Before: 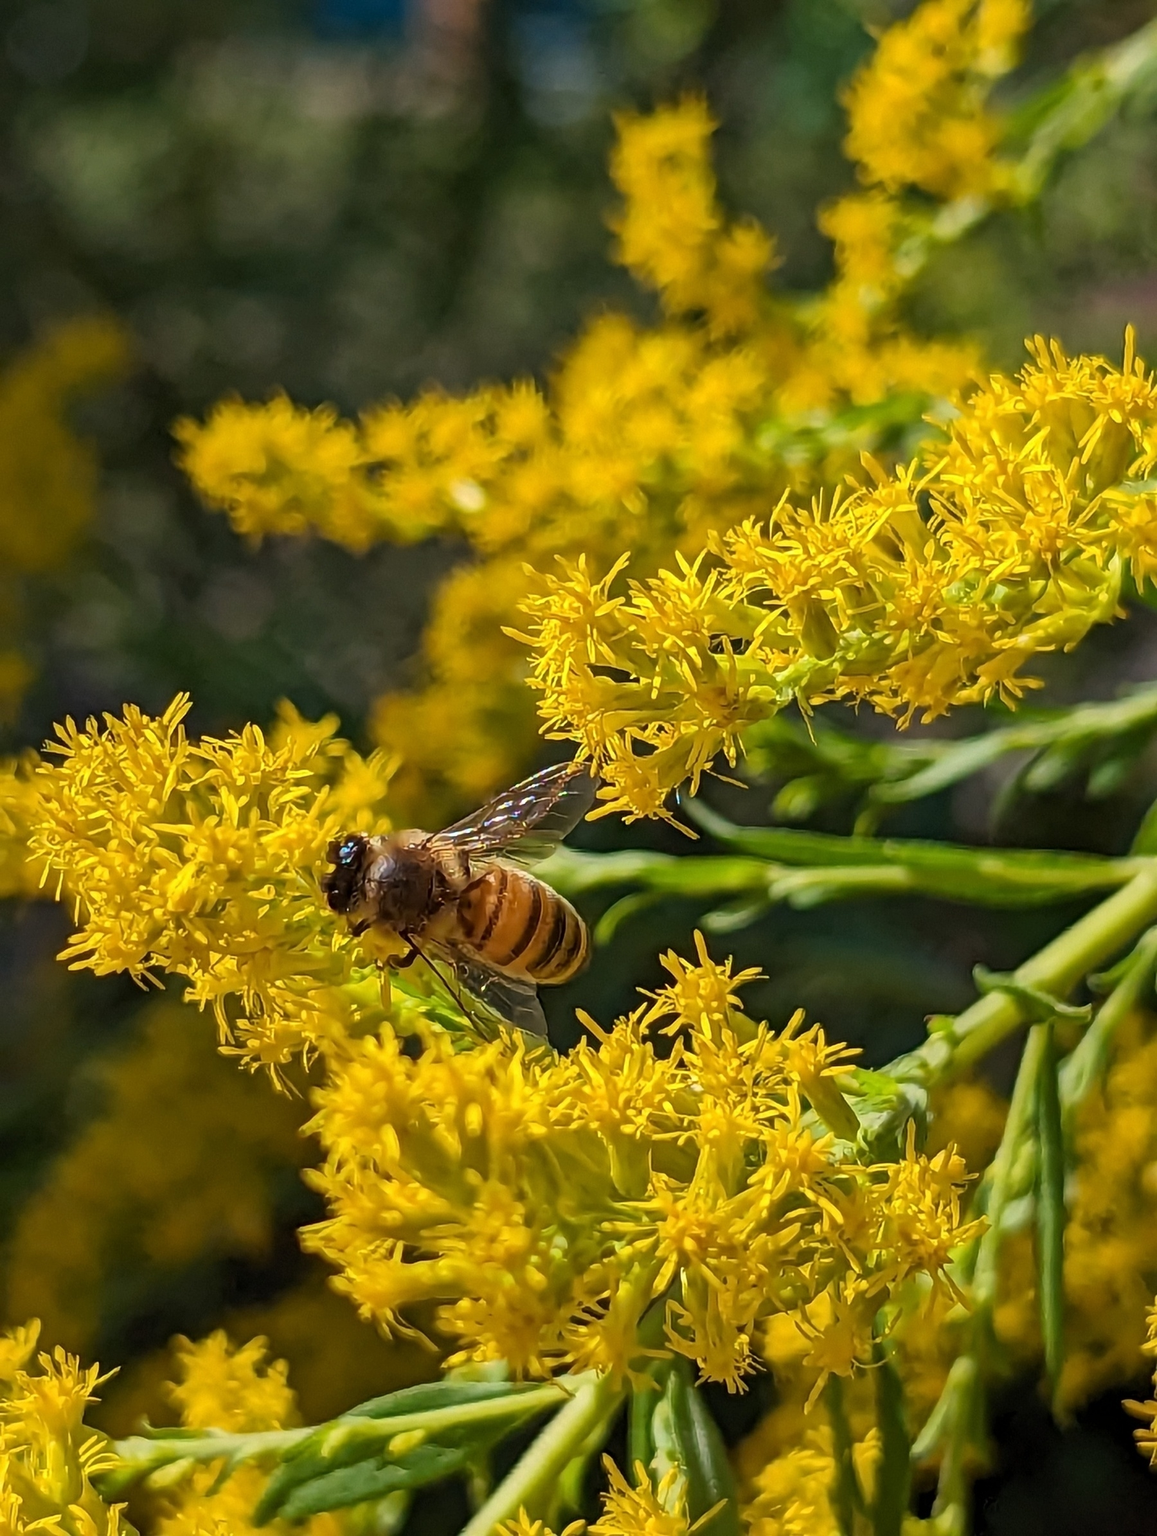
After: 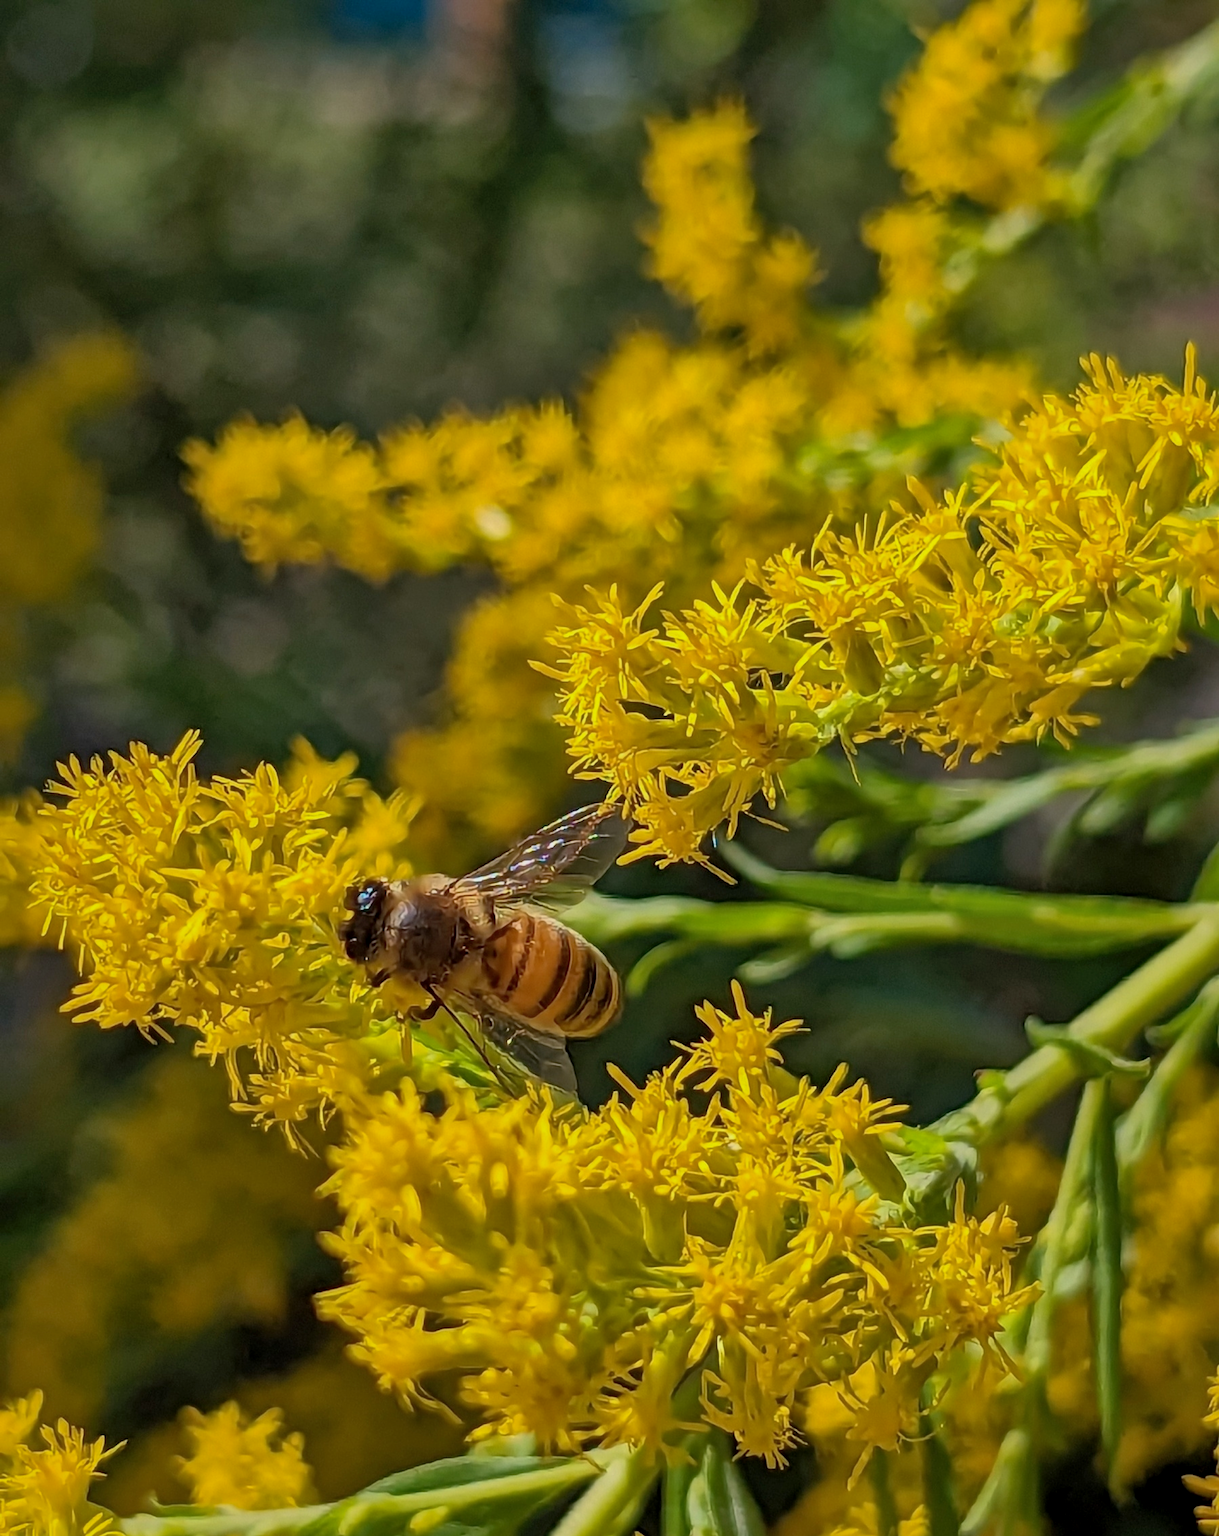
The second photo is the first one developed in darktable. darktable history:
shadows and highlights: on, module defaults
crop and rotate: top 0%, bottom 5.097%
exposure: black level correction 0.001, exposure -0.2 EV, compensate highlight preservation false
